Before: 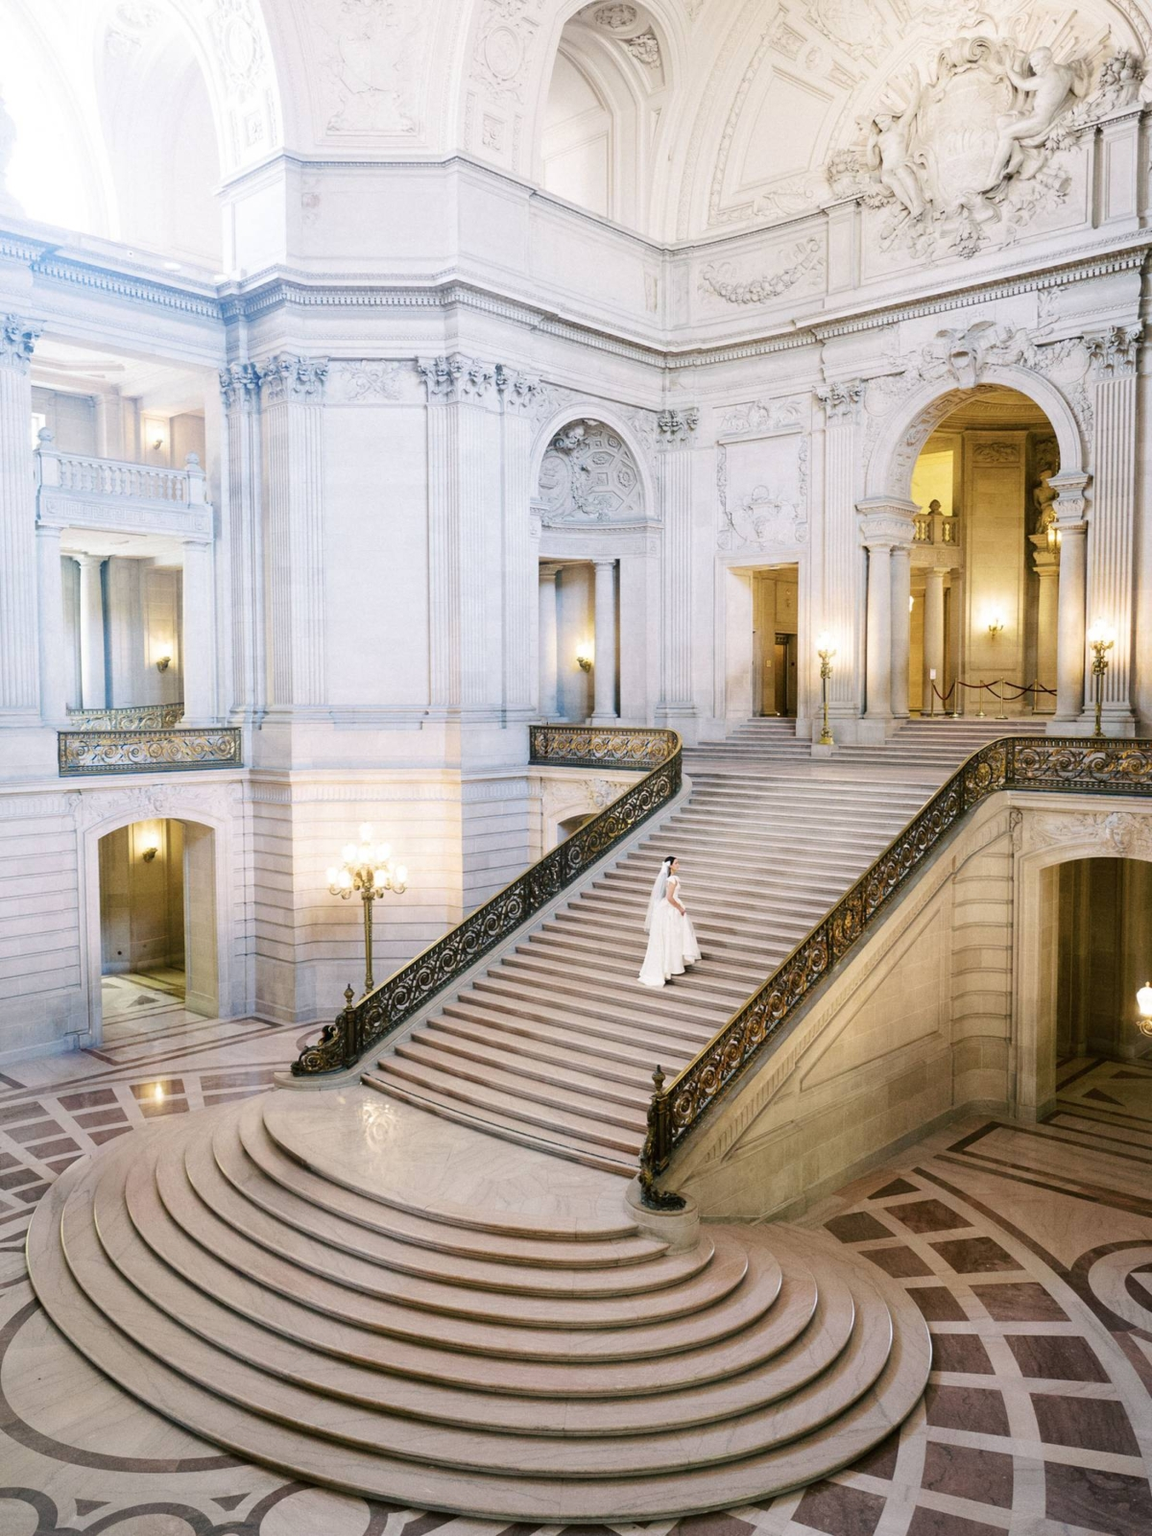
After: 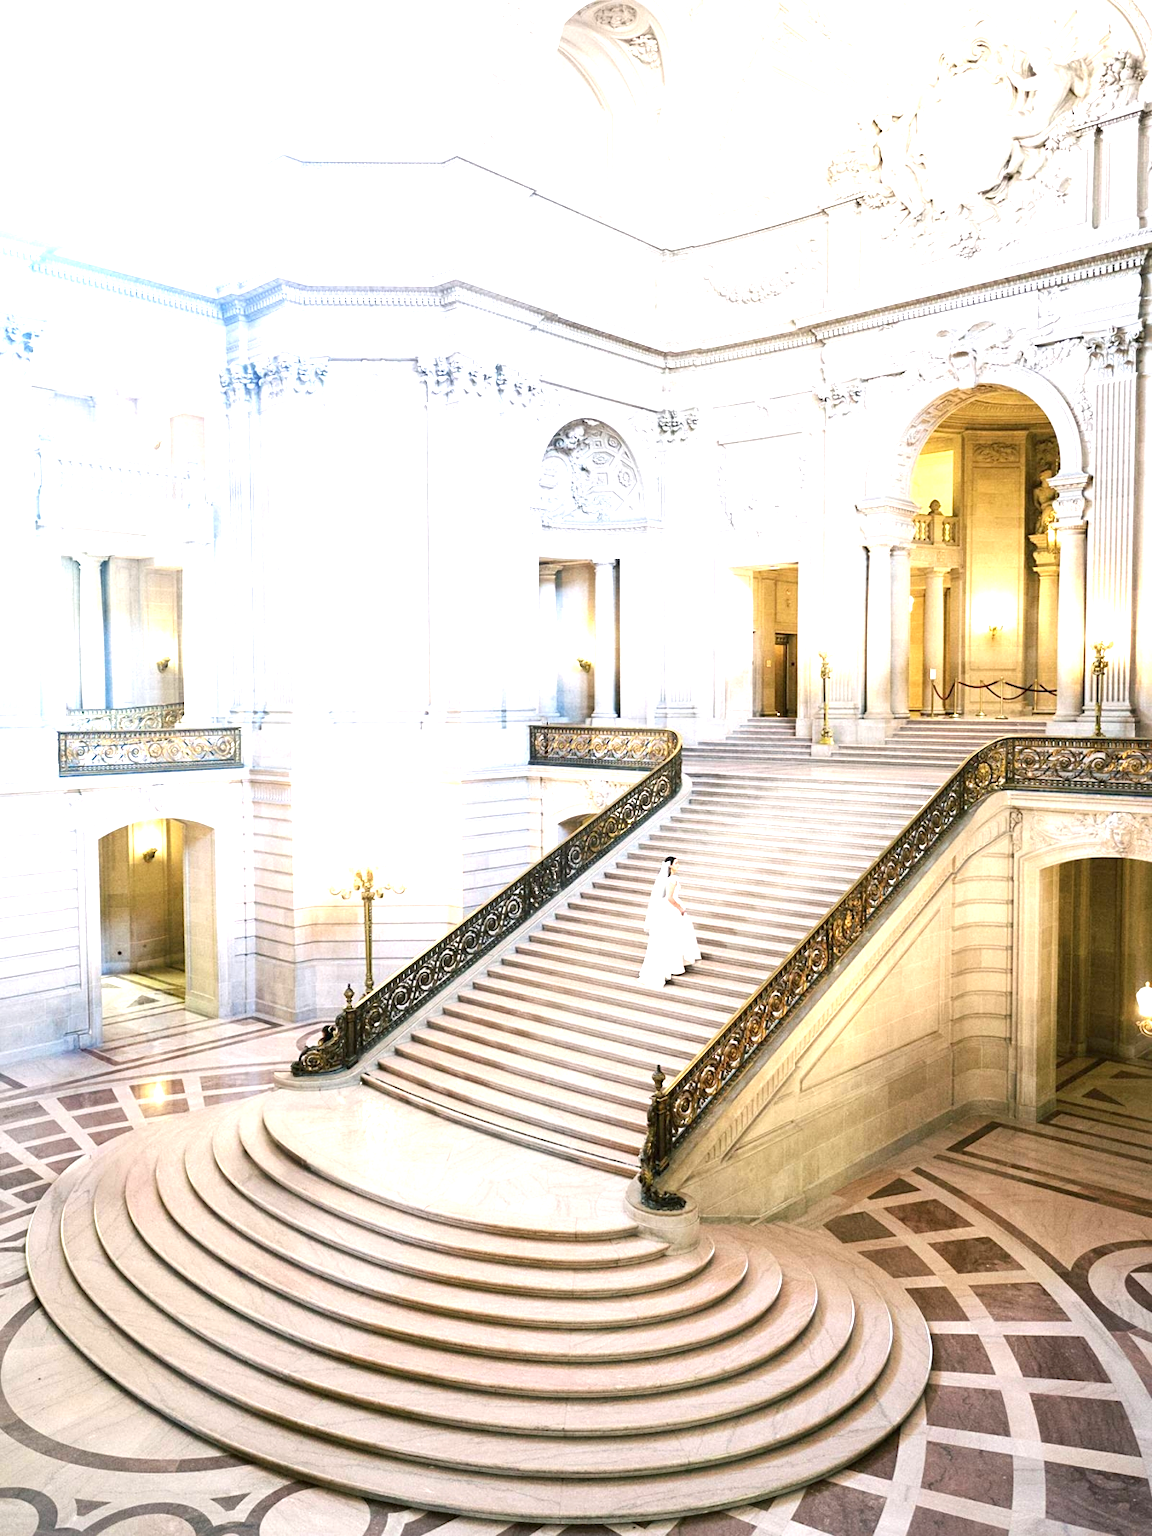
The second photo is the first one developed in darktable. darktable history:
exposure: black level correction 0, exposure 1.101 EV, compensate exposure bias true, compensate highlight preservation false
sharpen: amount 0.21
